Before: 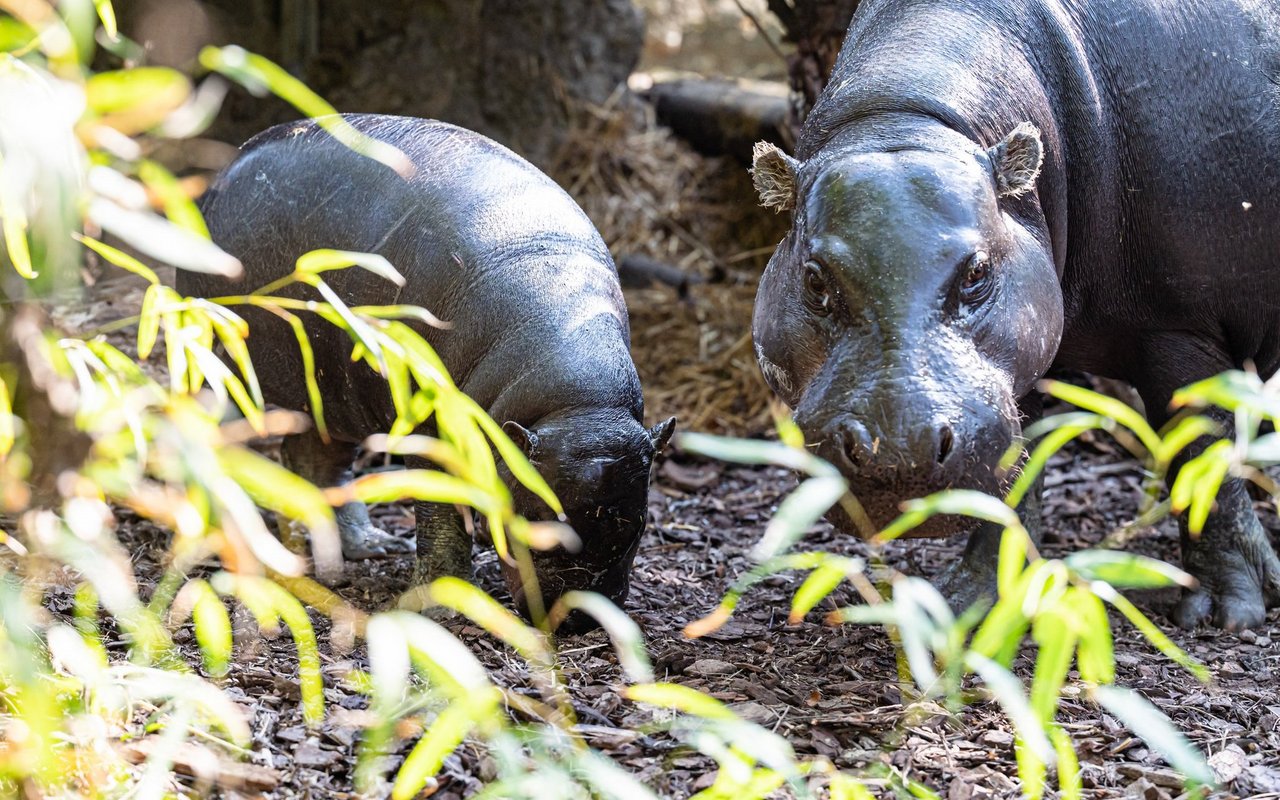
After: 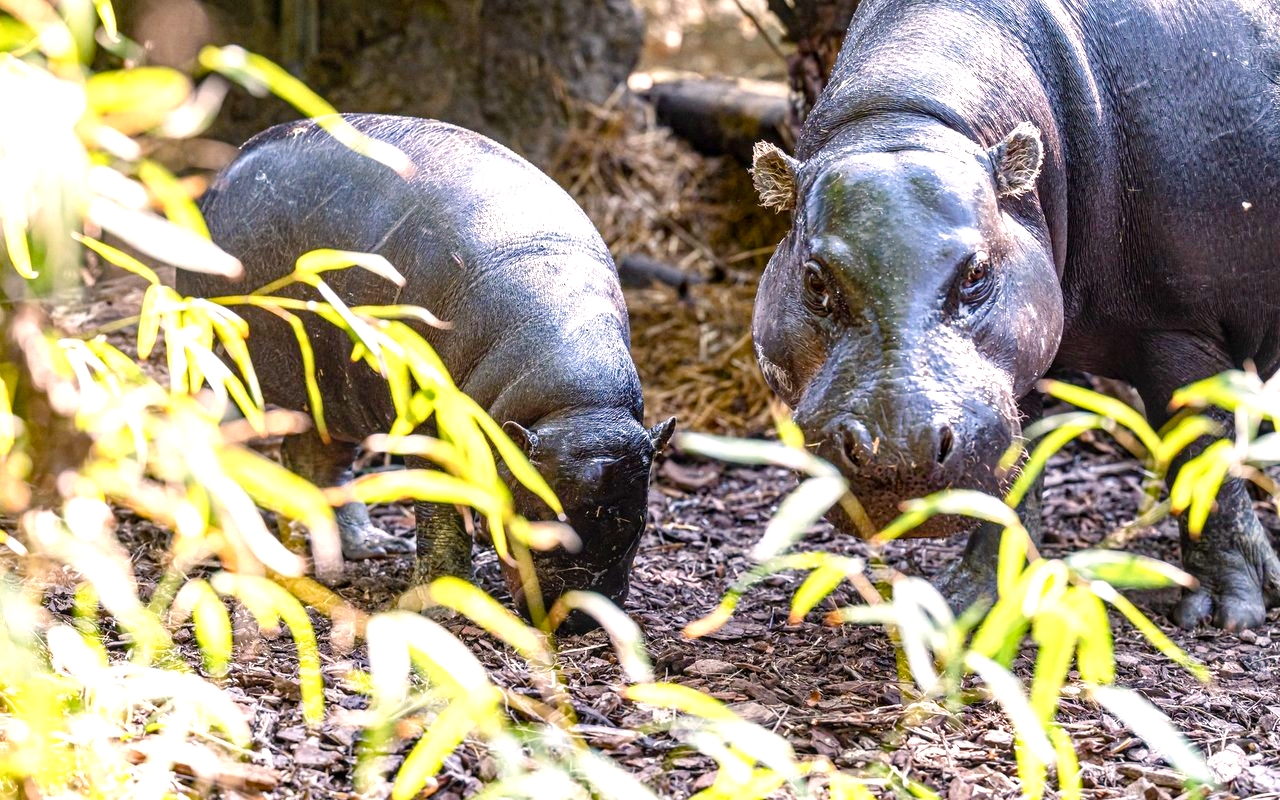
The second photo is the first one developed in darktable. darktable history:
local contrast: on, module defaults
color balance rgb: highlights gain › chroma 2.43%, highlights gain › hue 39.04°, perceptual saturation grading › global saturation 20%, perceptual saturation grading › highlights -25.527%, perceptual saturation grading › shadows 49.81%, global vibrance 9.859%
exposure: black level correction 0.001, exposure 0.498 EV, compensate highlight preservation false
